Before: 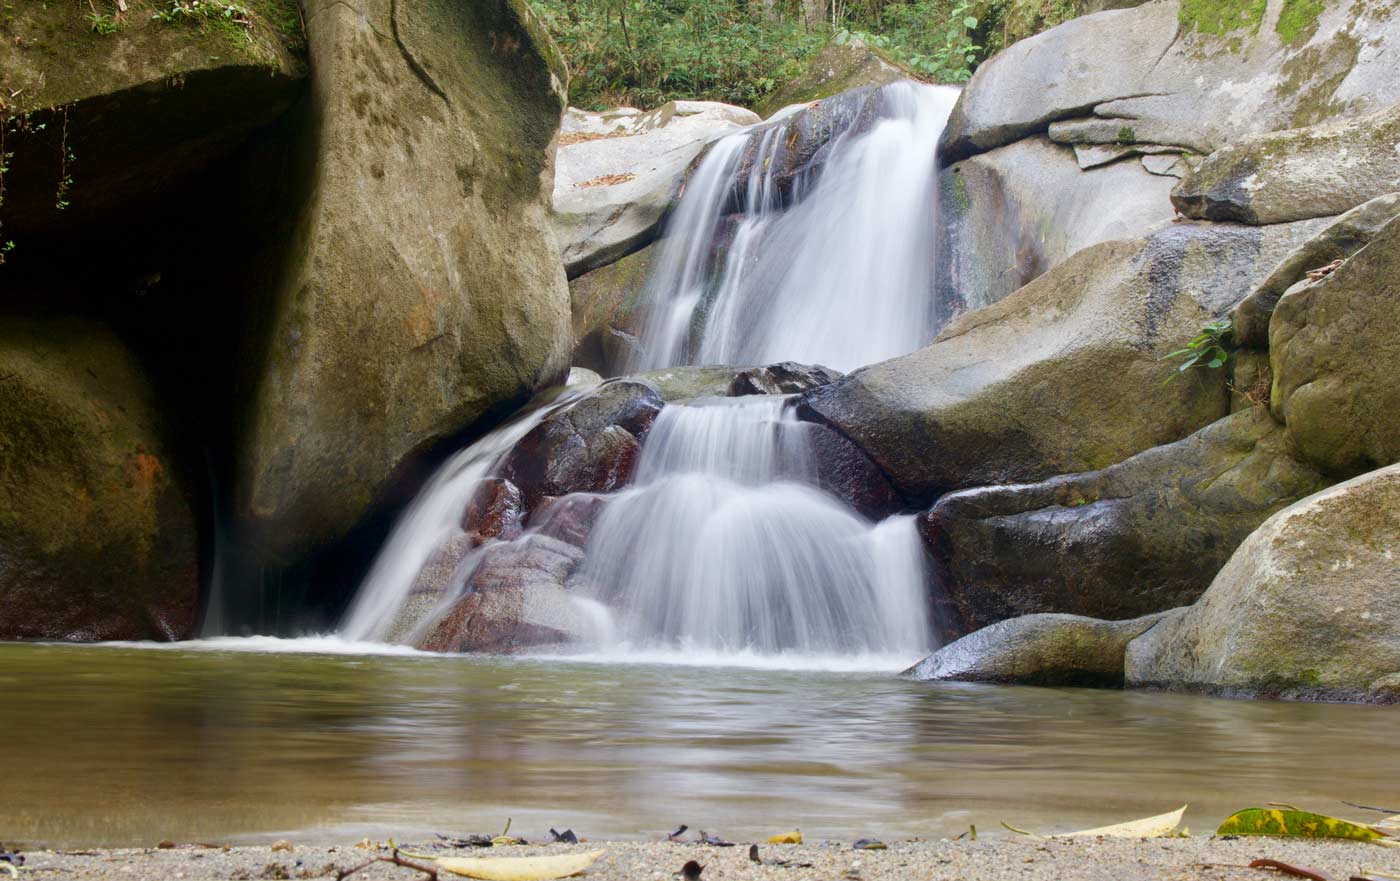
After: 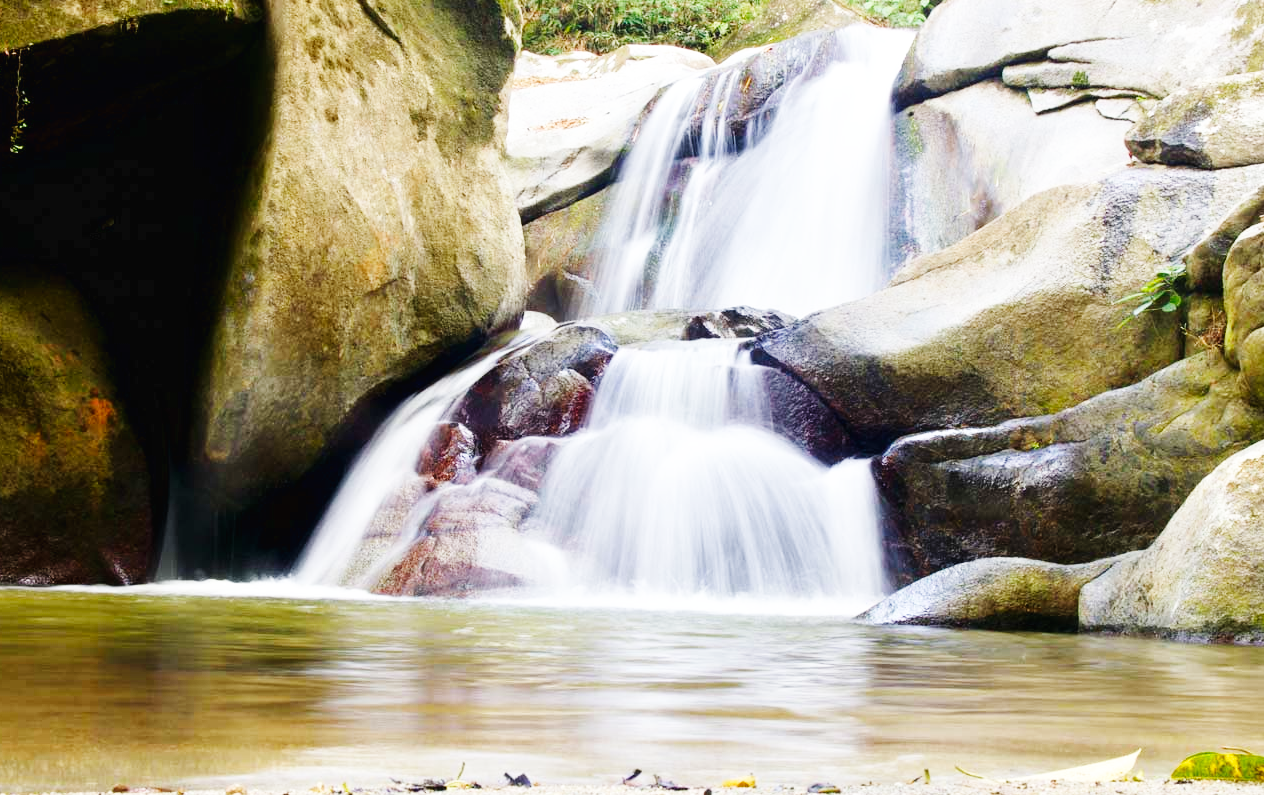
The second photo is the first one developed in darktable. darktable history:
exposure: exposure 0.014 EV, compensate highlight preservation false
crop: left 3.305%, top 6.436%, right 6.389%, bottom 3.258%
base curve: curves: ch0 [(0, 0.003) (0.001, 0.002) (0.006, 0.004) (0.02, 0.022) (0.048, 0.086) (0.094, 0.234) (0.162, 0.431) (0.258, 0.629) (0.385, 0.8) (0.548, 0.918) (0.751, 0.988) (1, 1)], preserve colors none
